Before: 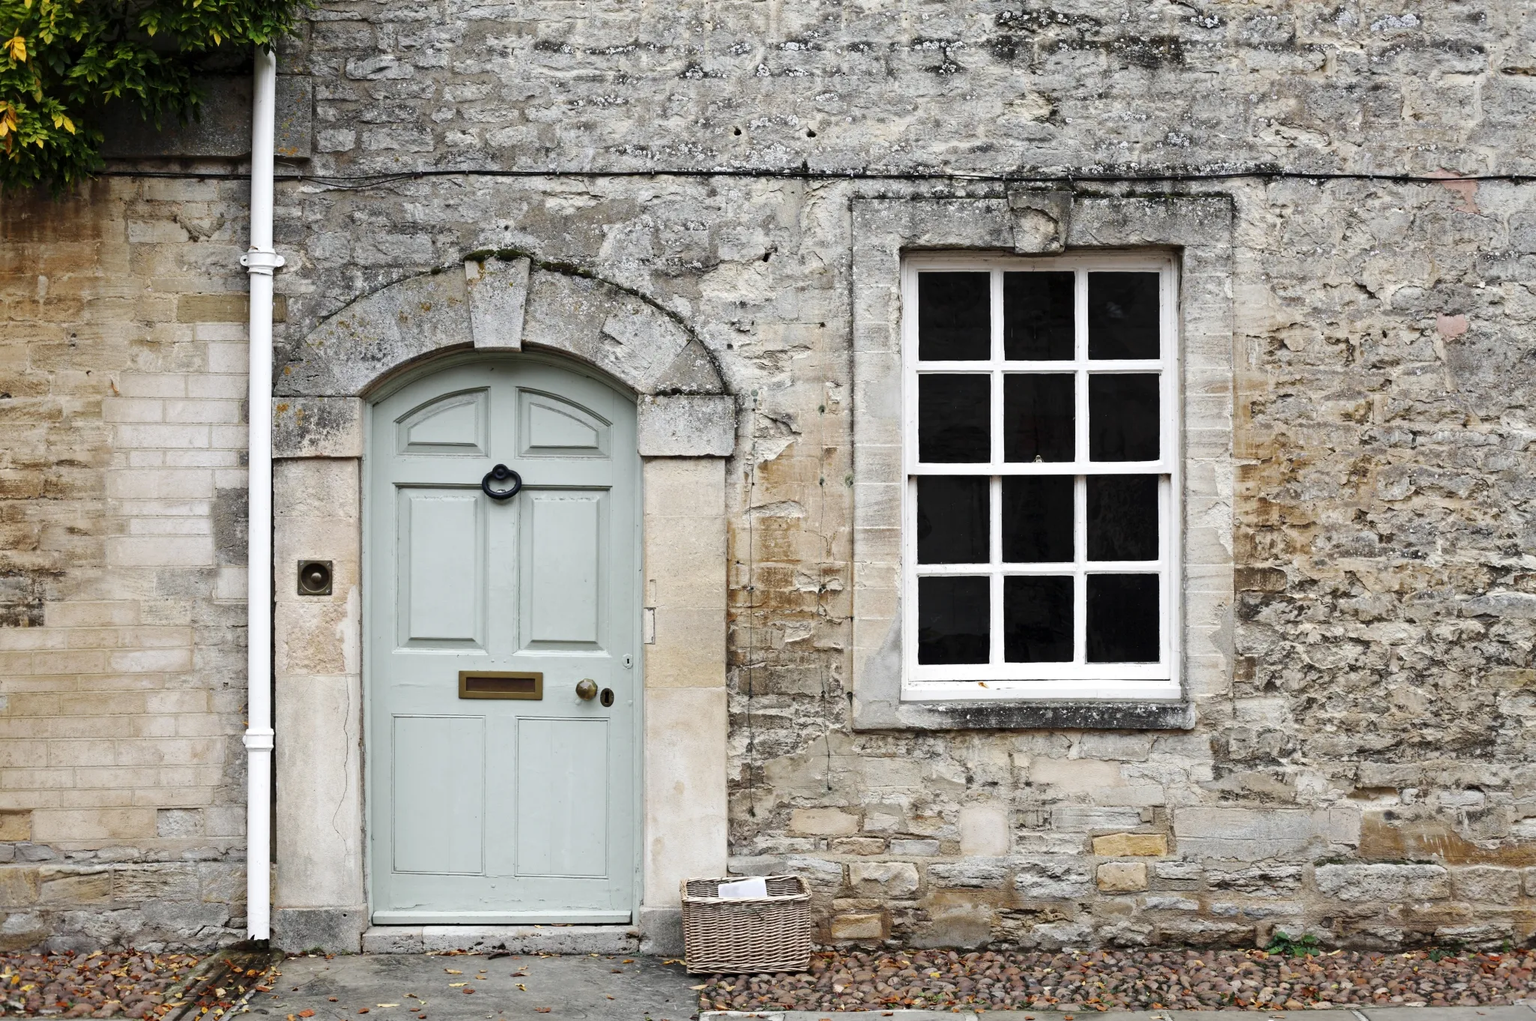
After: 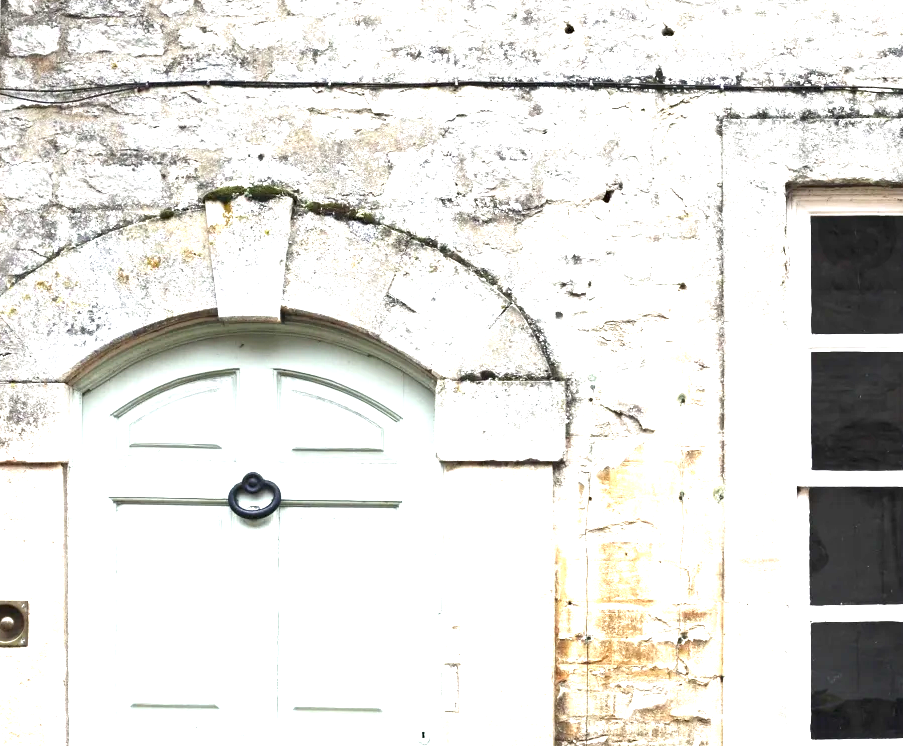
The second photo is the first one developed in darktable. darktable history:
crop: left 20.248%, top 10.86%, right 35.675%, bottom 34.321%
exposure: black level correction 0, exposure 1.9 EV, compensate highlight preservation false
